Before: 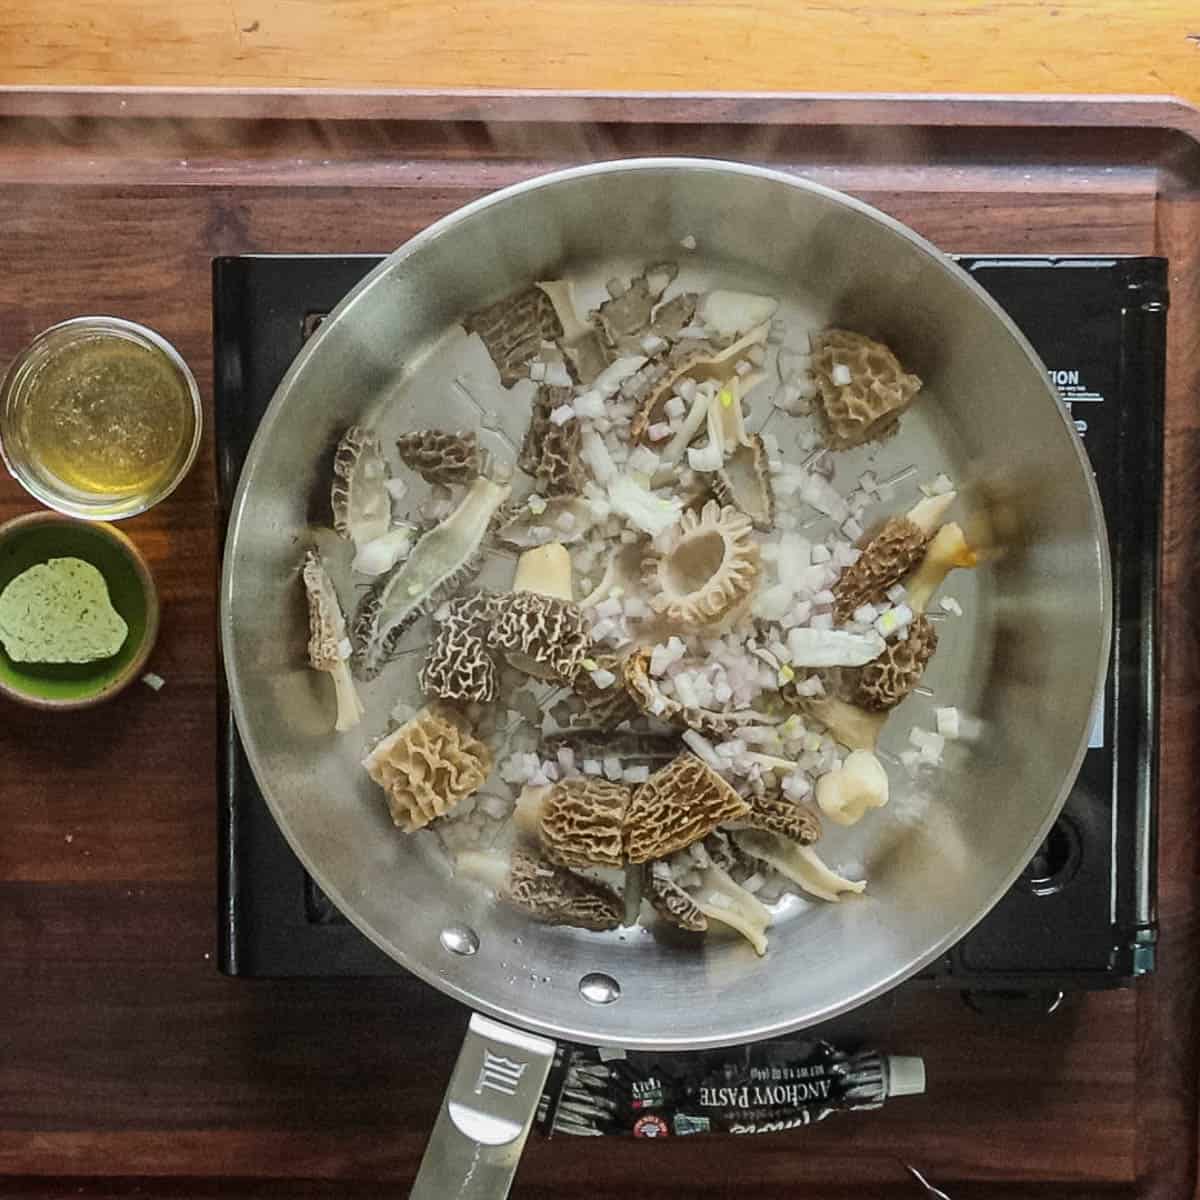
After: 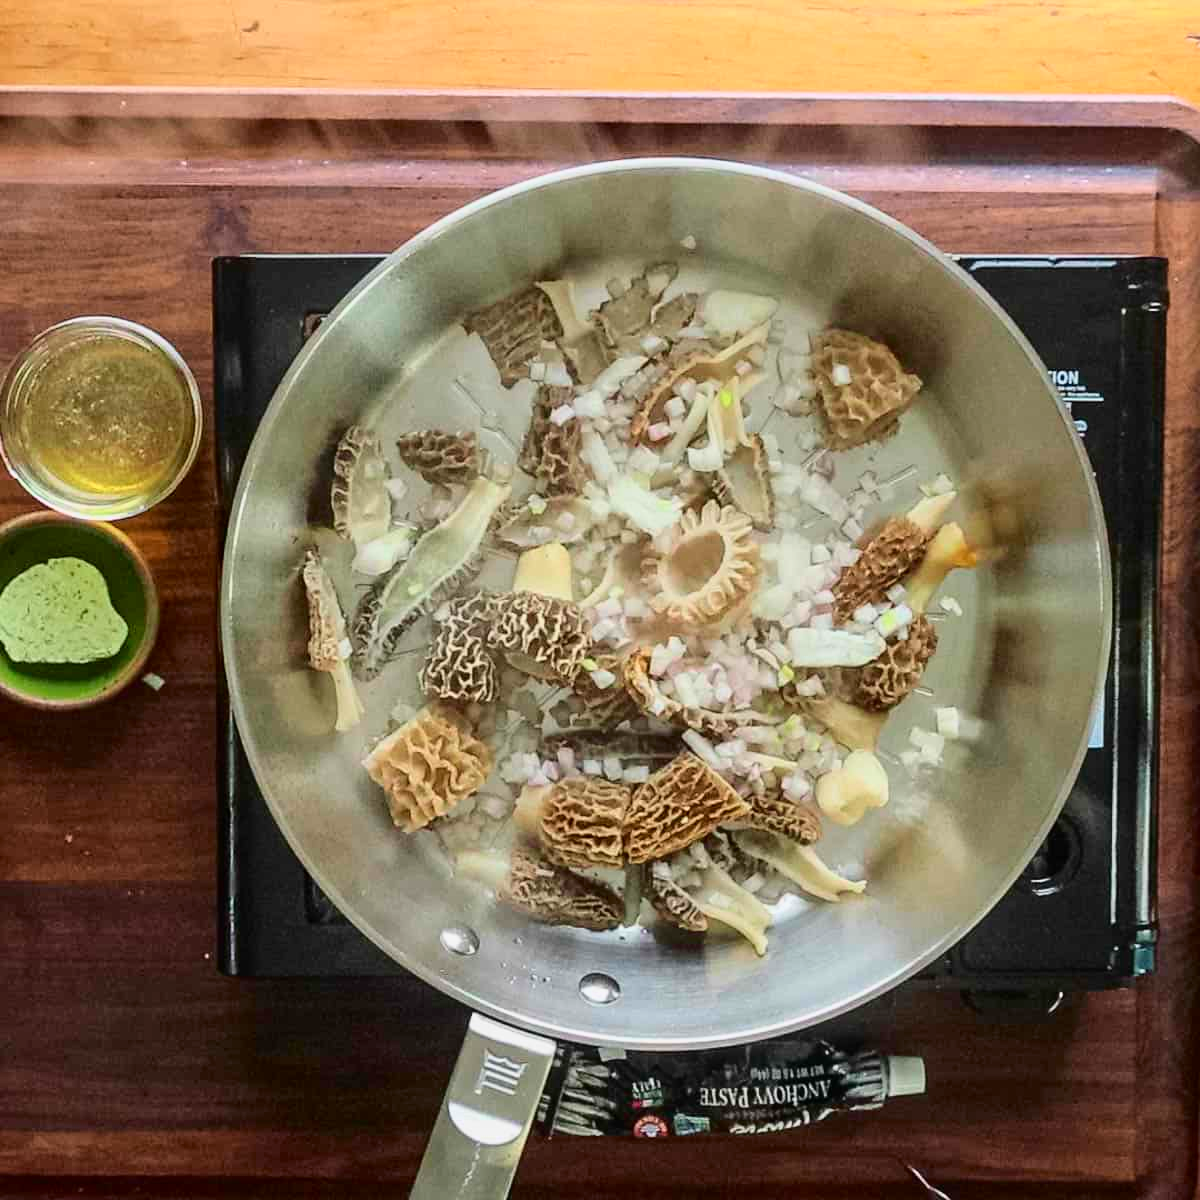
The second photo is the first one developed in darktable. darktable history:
exposure: exposure -0.057 EV, compensate highlight preservation false
tone curve: curves: ch0 [(0, 0) (0.091, 0.077) (0.389, 0.458) (0.745, 0.82) (0.844, 0.908) (0.909, 0.942) (1, 0.973)]; ch1 [(0, 0) (0.437, 0.404) (0.5, 0.5) (0.529, 0.556) (0.58, 0.603) (0.616, 0.649) (1, 1)]; ch2 [(0, 0) (0.442, 0.415) (0.5, 0.5) (0.535, 0.557) (0.585, 0.62) (1, 1)], color space Lab, independent channels, preserve colors none
